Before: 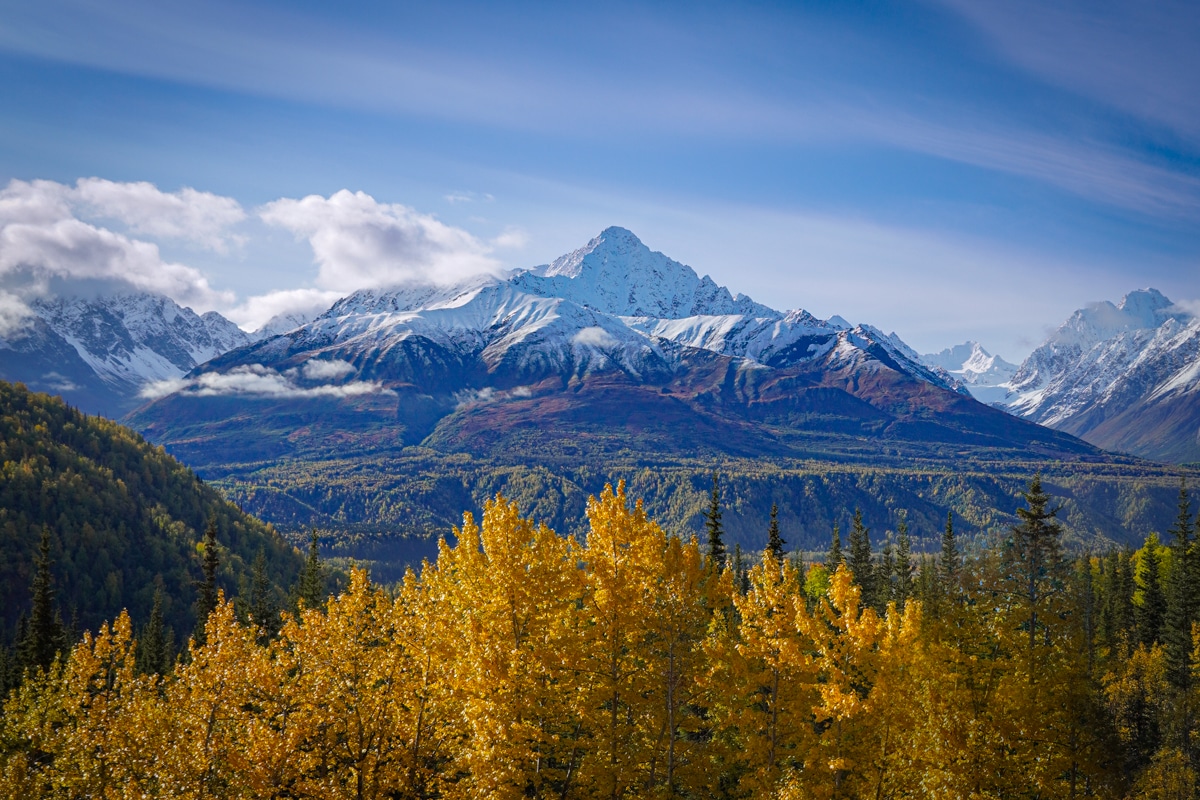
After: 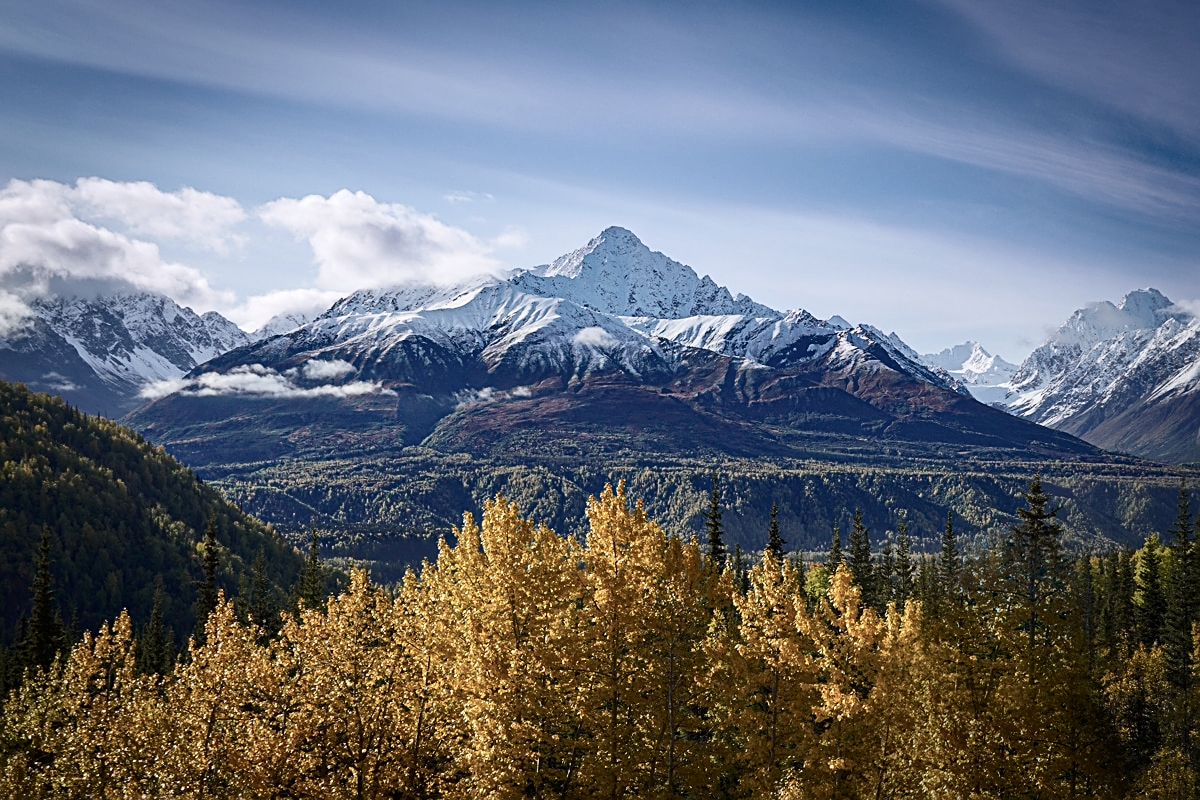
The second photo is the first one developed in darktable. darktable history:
sharpen: on, module defaults
contrast brightness saturation: contrast 0.25, saturation -0.31
